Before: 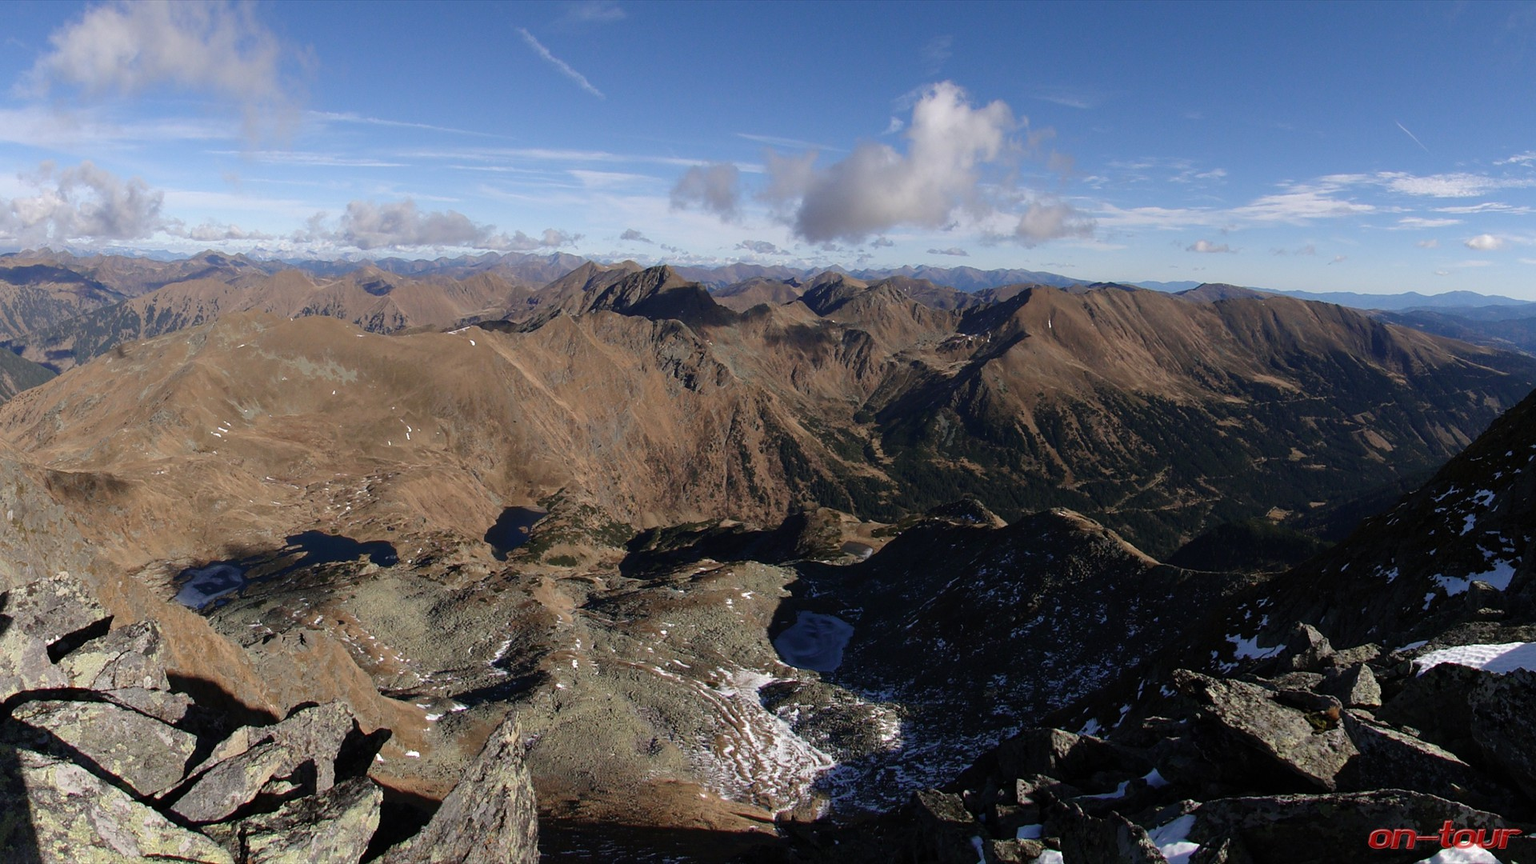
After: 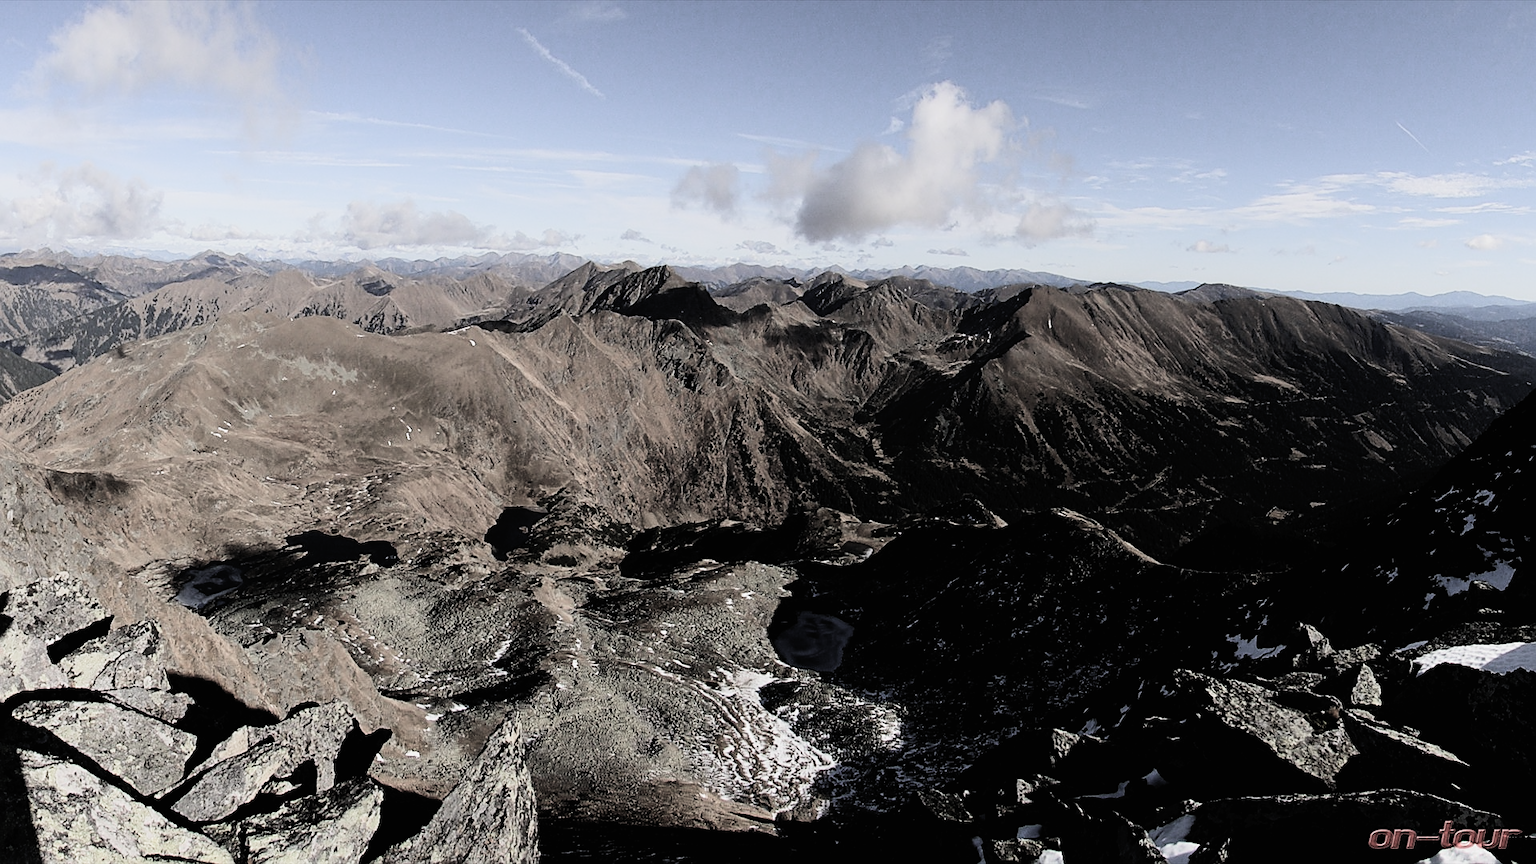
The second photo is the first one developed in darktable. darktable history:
filmic rgb: black relative exposure -5.11 EV, white relative exposure 3.56 EV, threshold 2.99 EV, hardness 3.17, contrast 1.406, highlights saturation mix -29.14%, preserve chrominance RGB euclidean norm, color science v5 (2021), contrast in shadows safe, contrast in highlights safe, enable highlight reconstruction true
sharpen: on, module defaults
tone curve: curves: ch0 [(0, 0) (0.003, 0.01) (0.011, 0.015) (0.025, 0.023) (0.044, 0.038) (0.069, 0.058) (0.1, 0.093) (0.136, 0.134) (0.177, 0.176) (0.224, 0.221) (0.277, 0.282) (0.335, 0.36) (0.399, 0.438) (0.468, 0.54) (0.543, 0.632) (0.623, 0.724) (0.709, 0.814) (0.801, 0.885) (0.898, 0.947) (1, 1)], color space Lab, linked channels, preserve colors none
